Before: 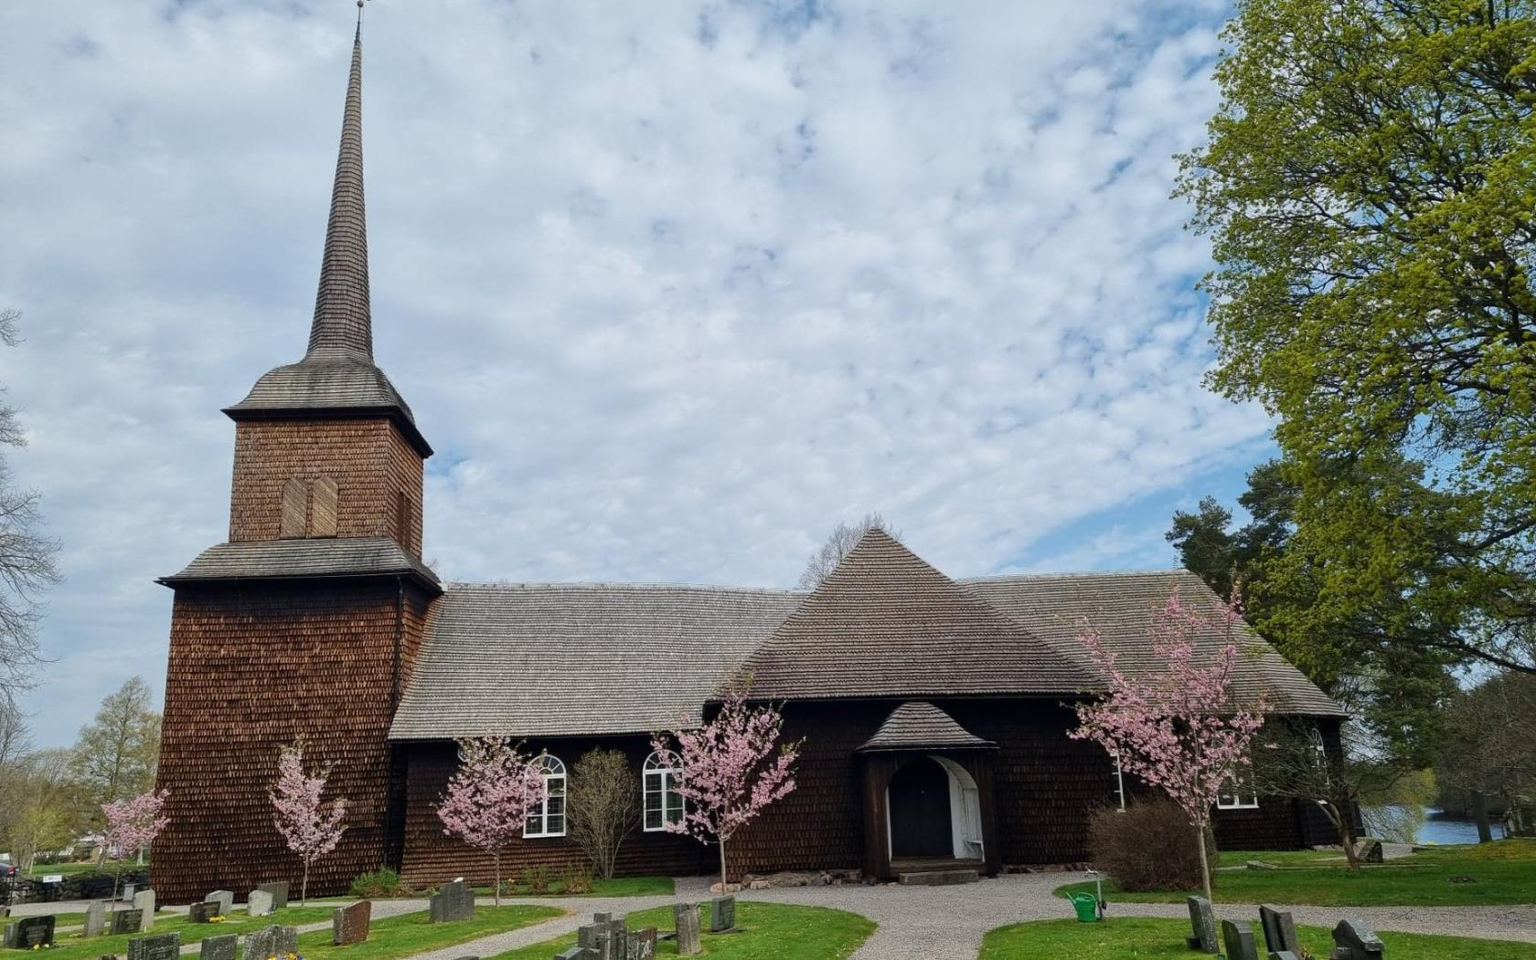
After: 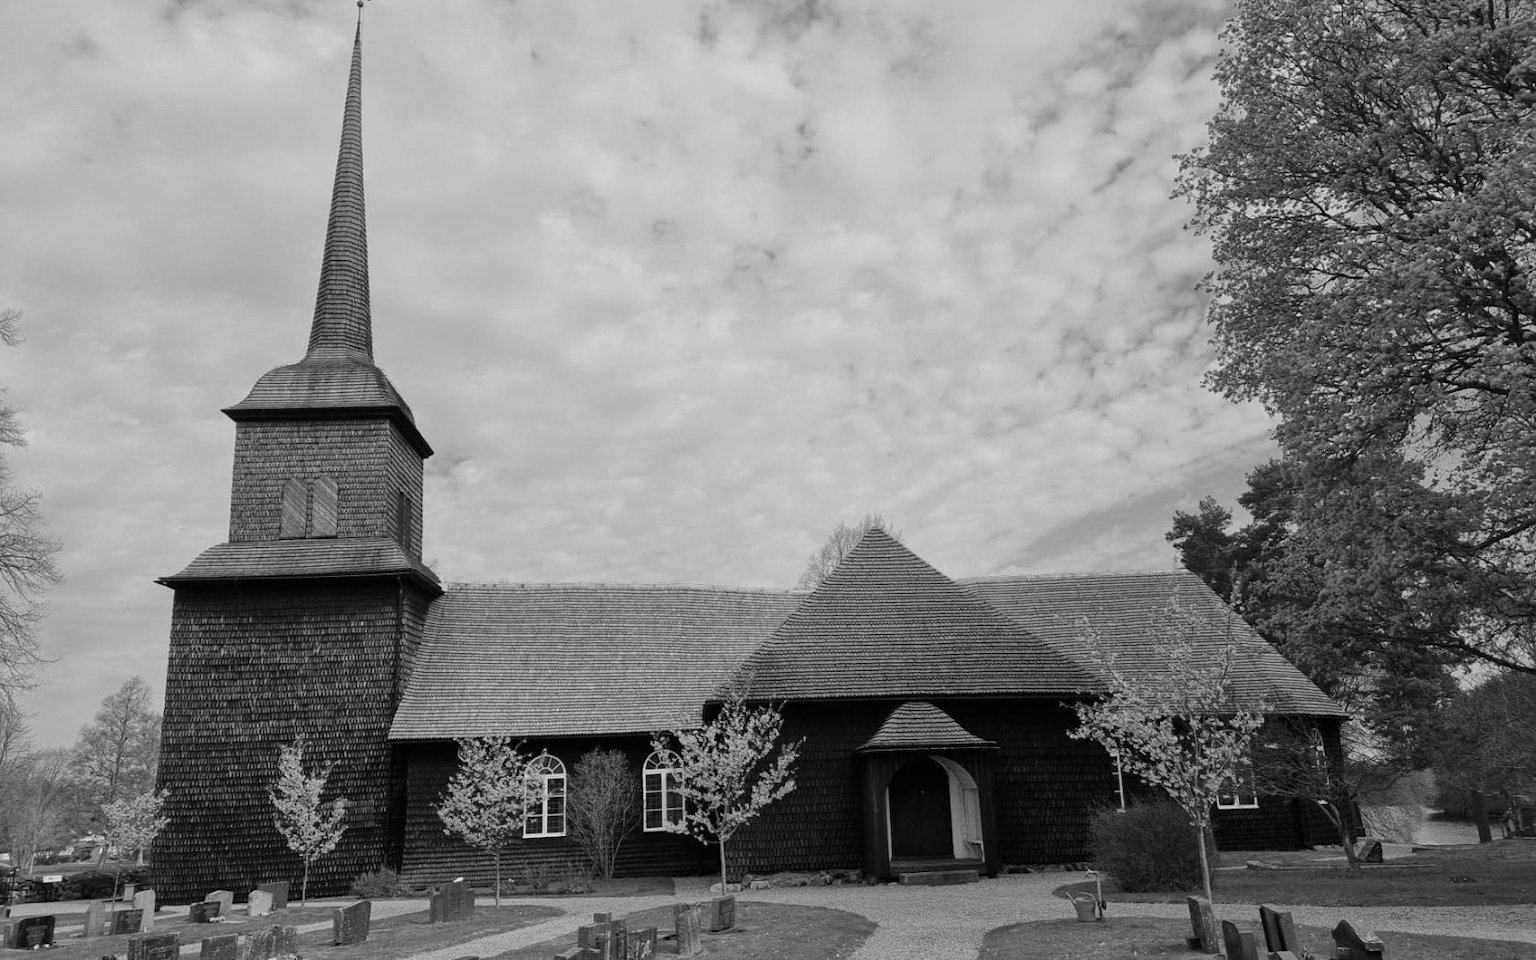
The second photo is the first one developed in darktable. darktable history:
monochrome: a 30.25, b 92.03
white balance: red 1.029, blue 0.92
